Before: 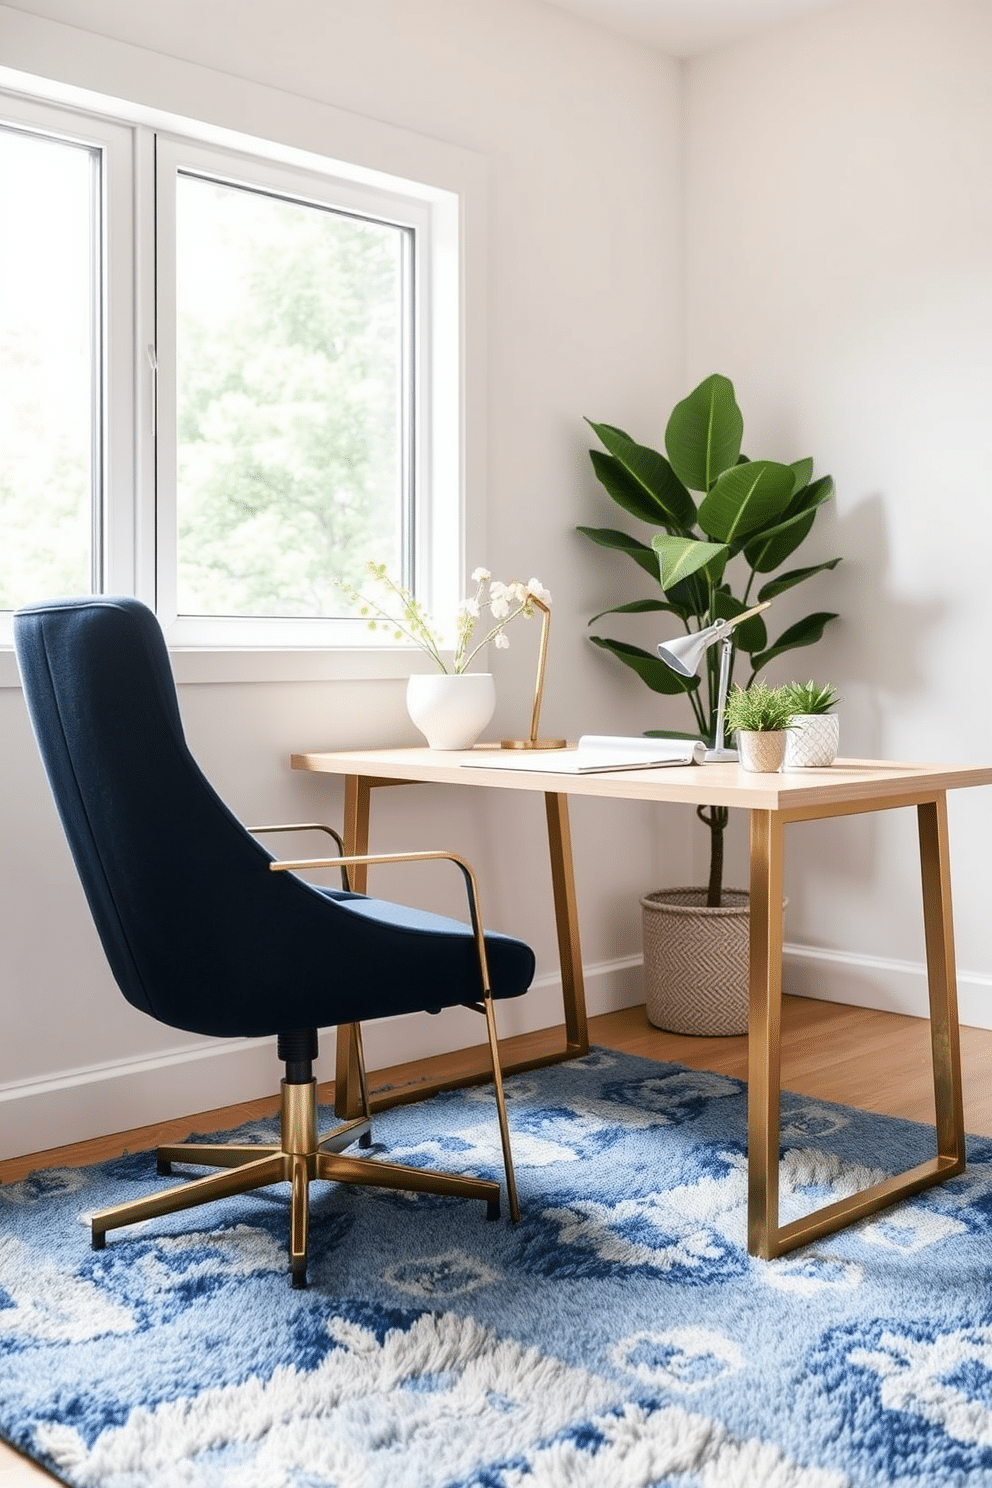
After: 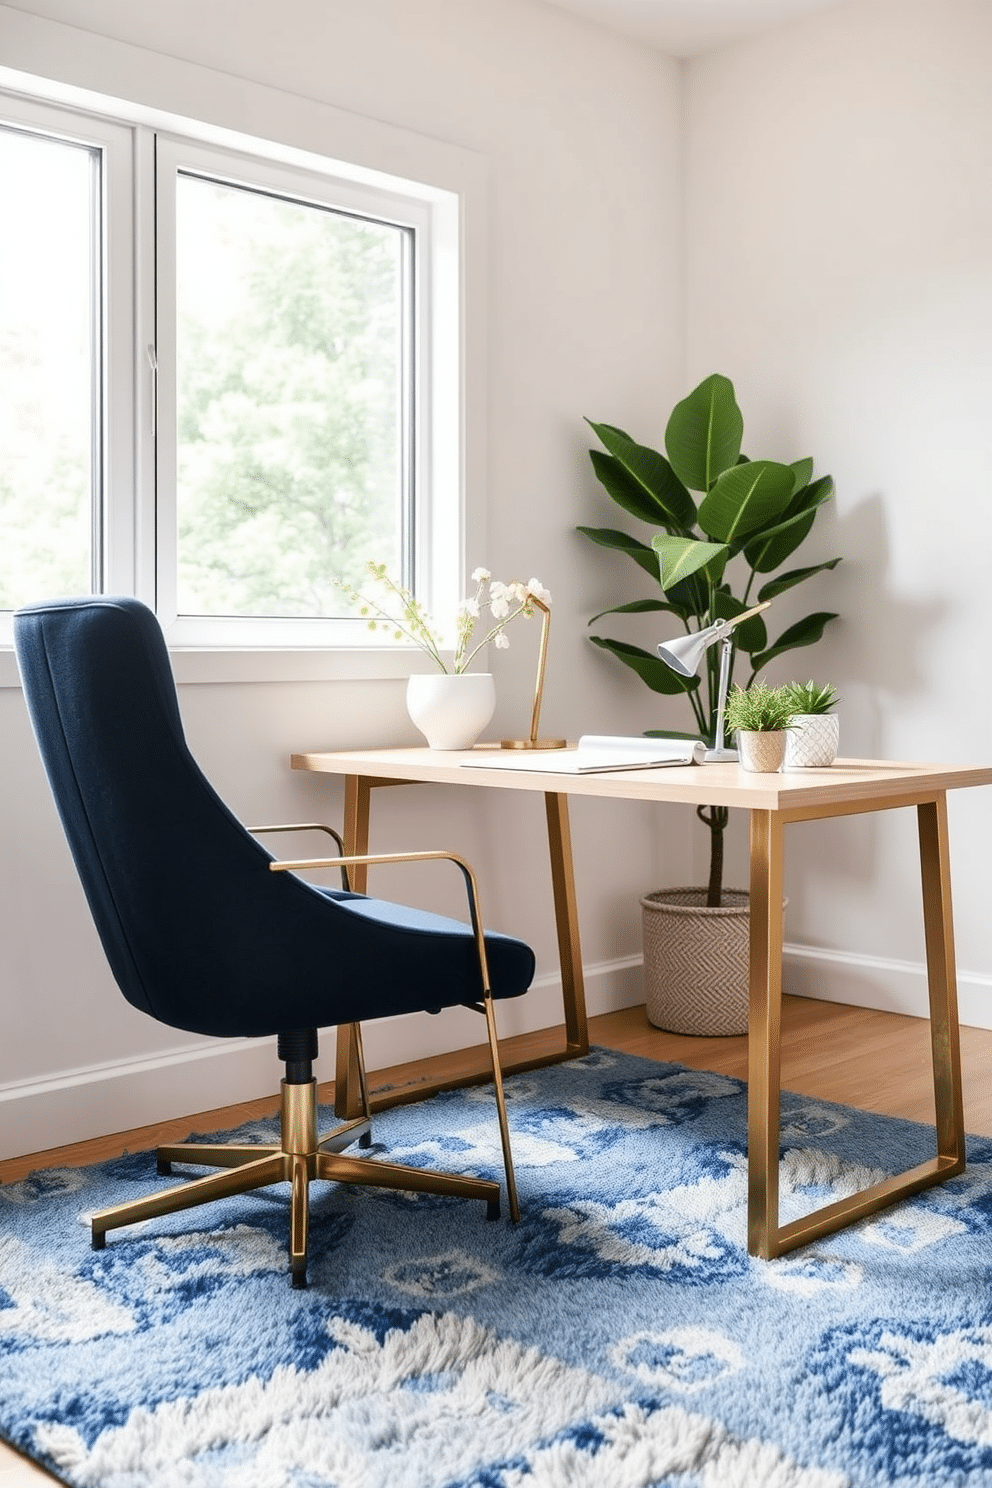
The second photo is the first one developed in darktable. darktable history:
shadows and highlights: shadows 76.45, highlights -24.06, soften with gaussian
